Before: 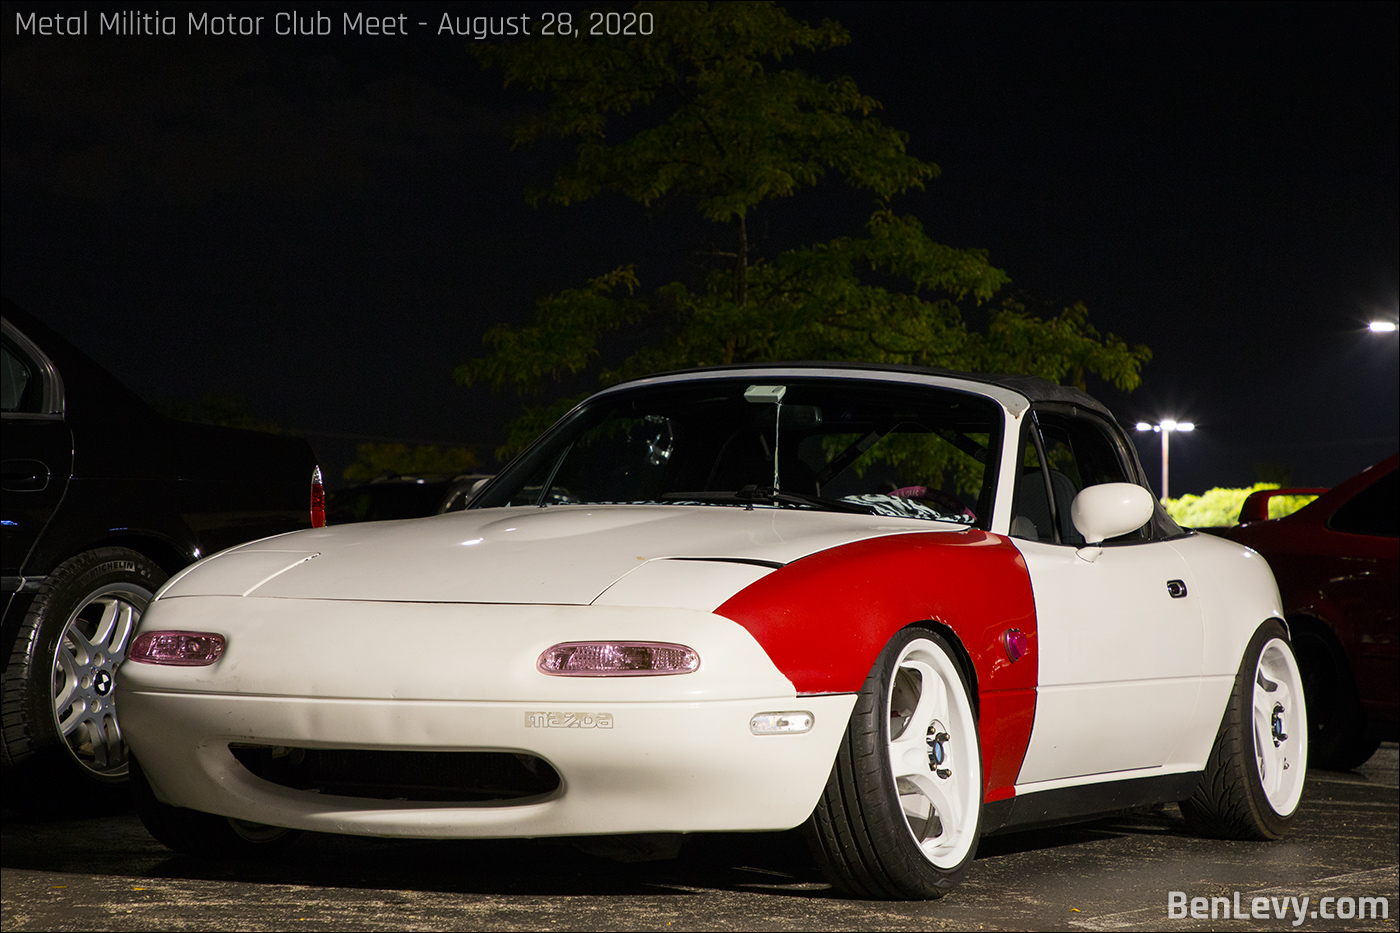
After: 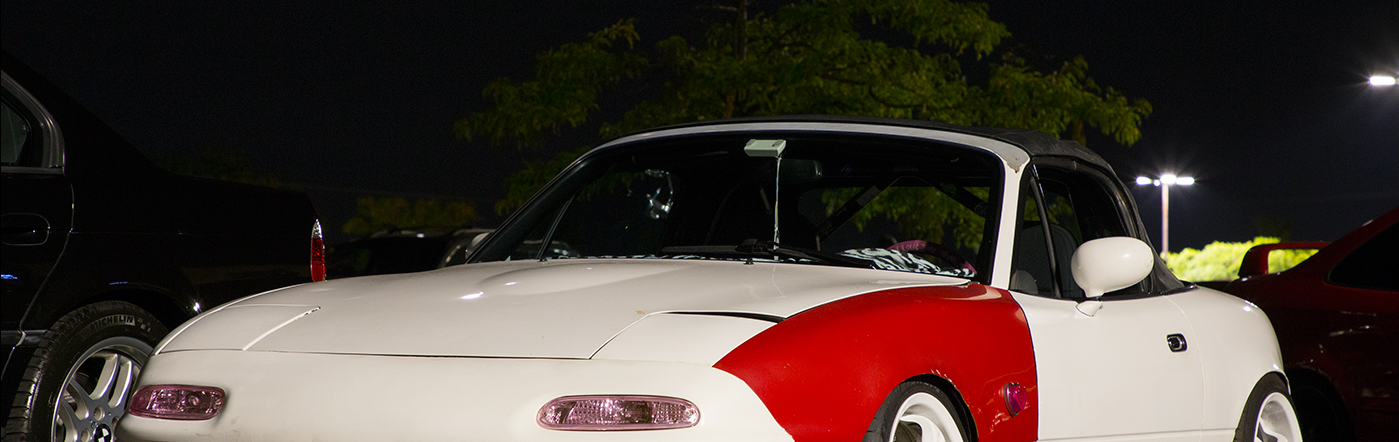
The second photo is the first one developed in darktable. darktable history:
crop and rotate: top 26.487%, bottom 26.102%
